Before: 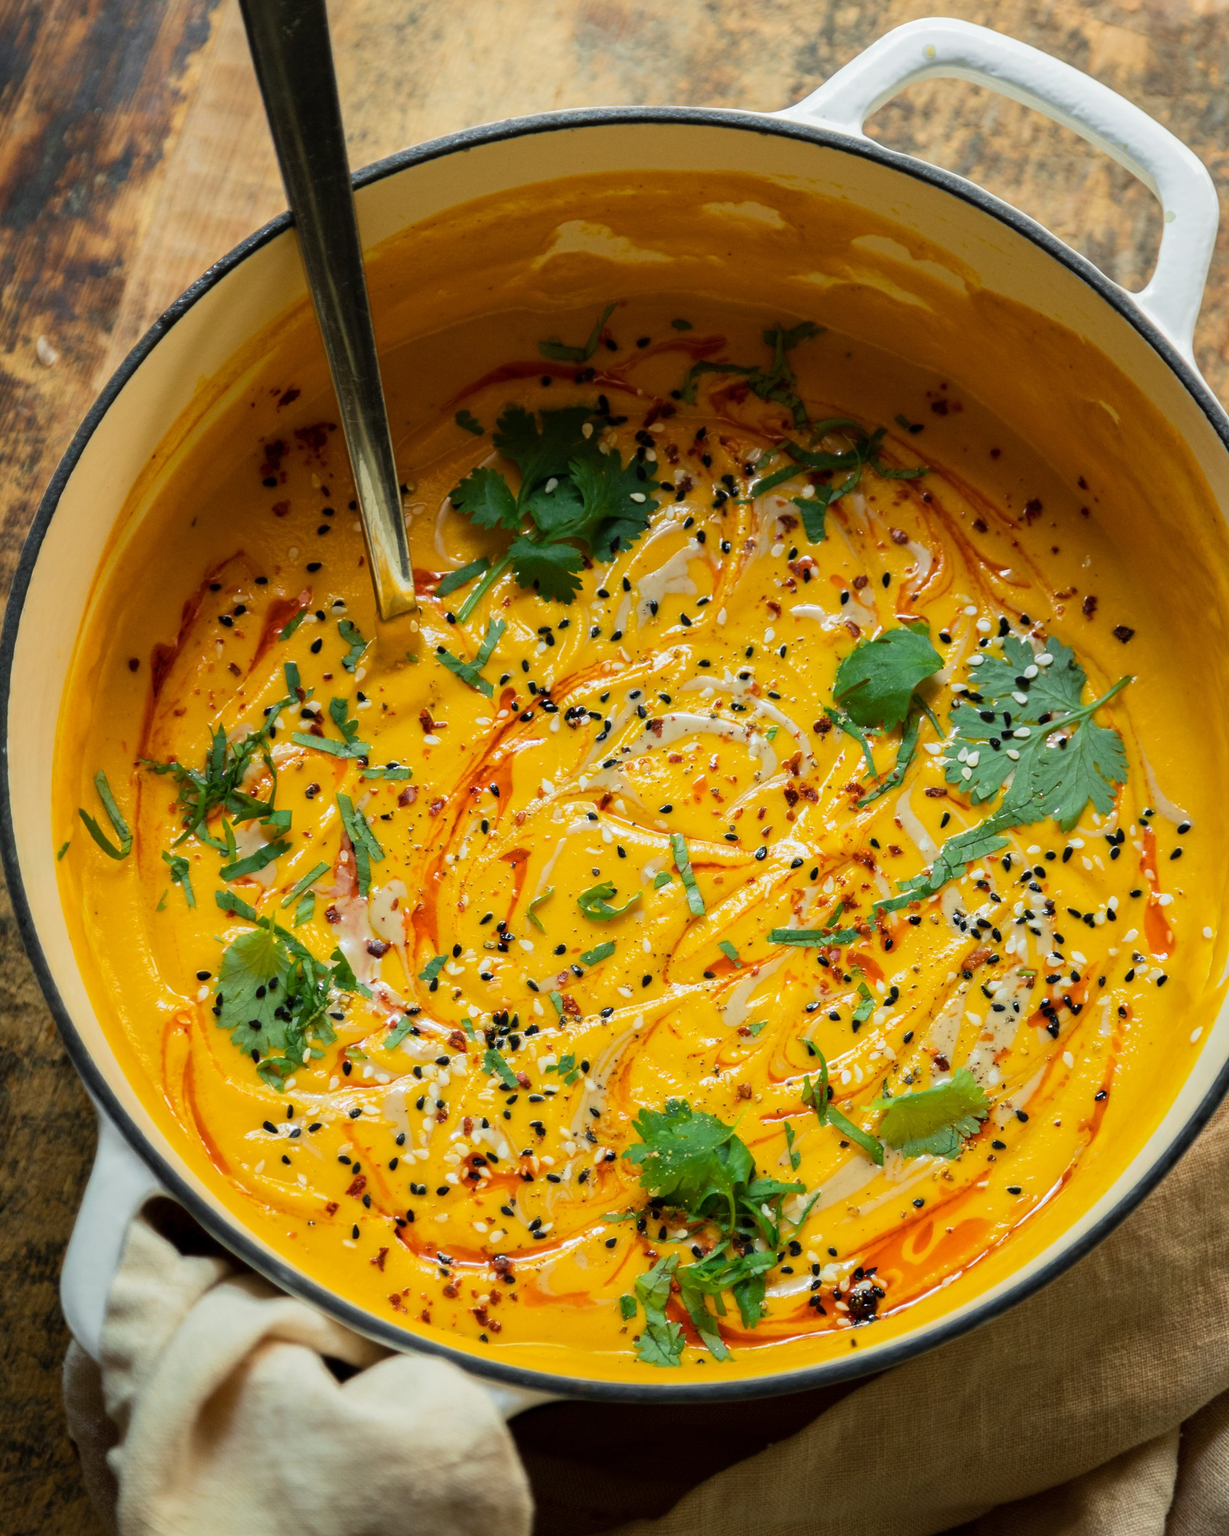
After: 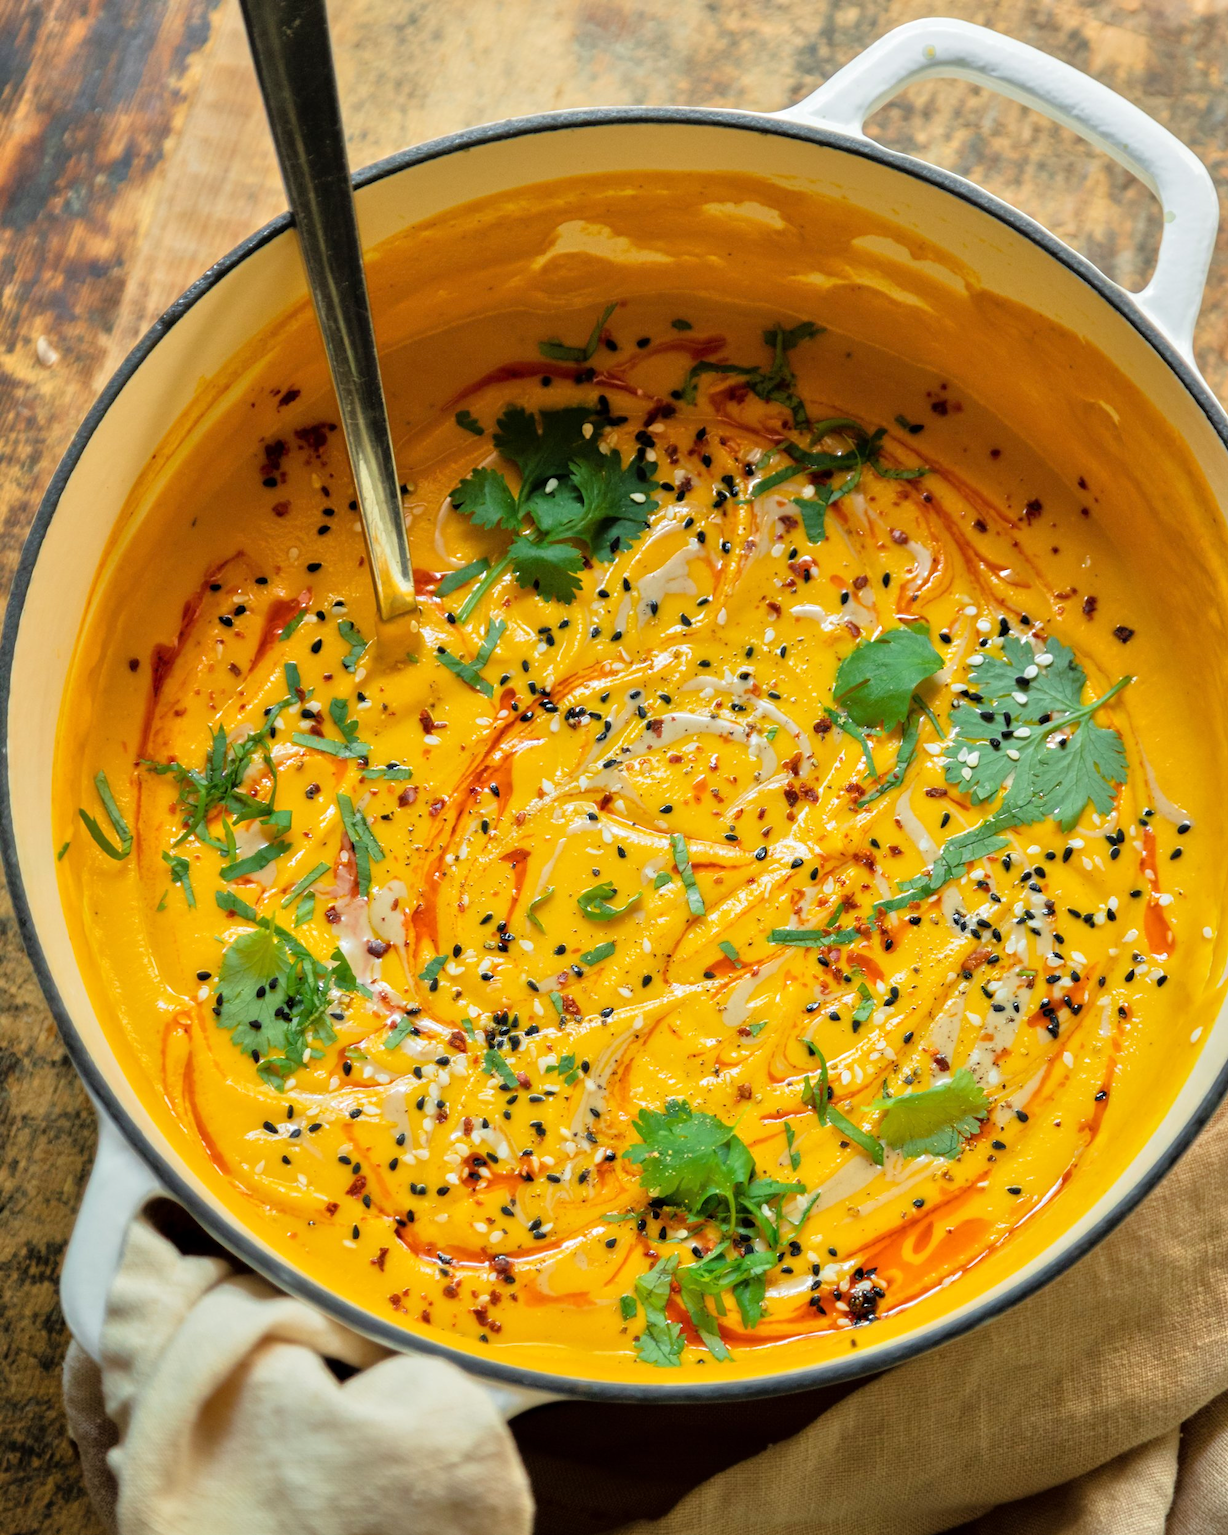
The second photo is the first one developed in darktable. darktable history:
tone equalizer: -7 EV 0.142 EV, -6 EV 0.61 EV, -5 EV 1.14 EV, -4 EV 1.34 EV, -3 EV 1.14 EV, -2 EV 0.6 EV, -1 EV 0.162 EV, mask exposure compensation -0.497 EV
